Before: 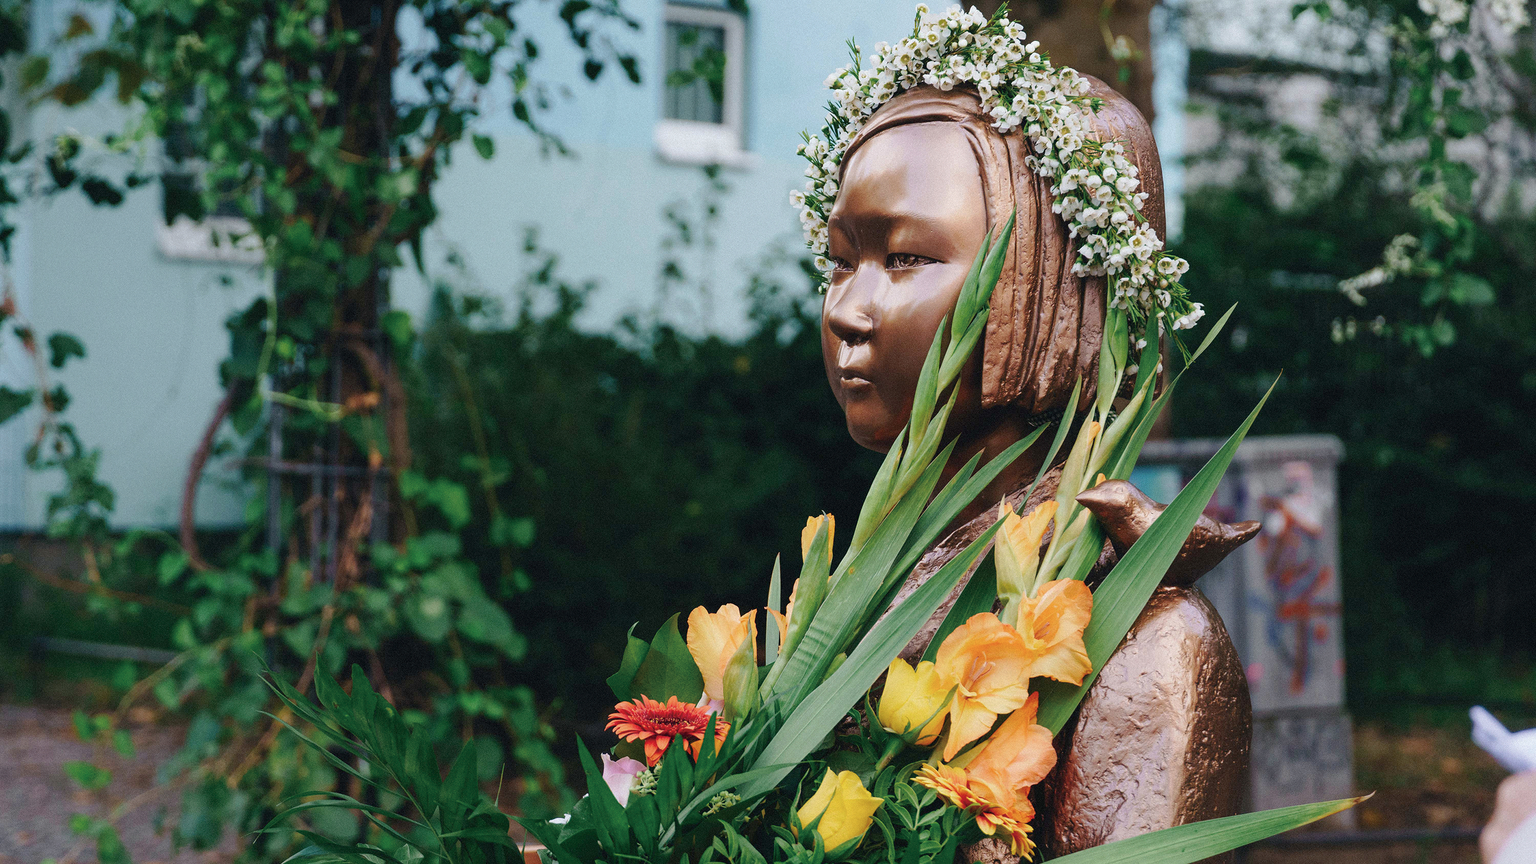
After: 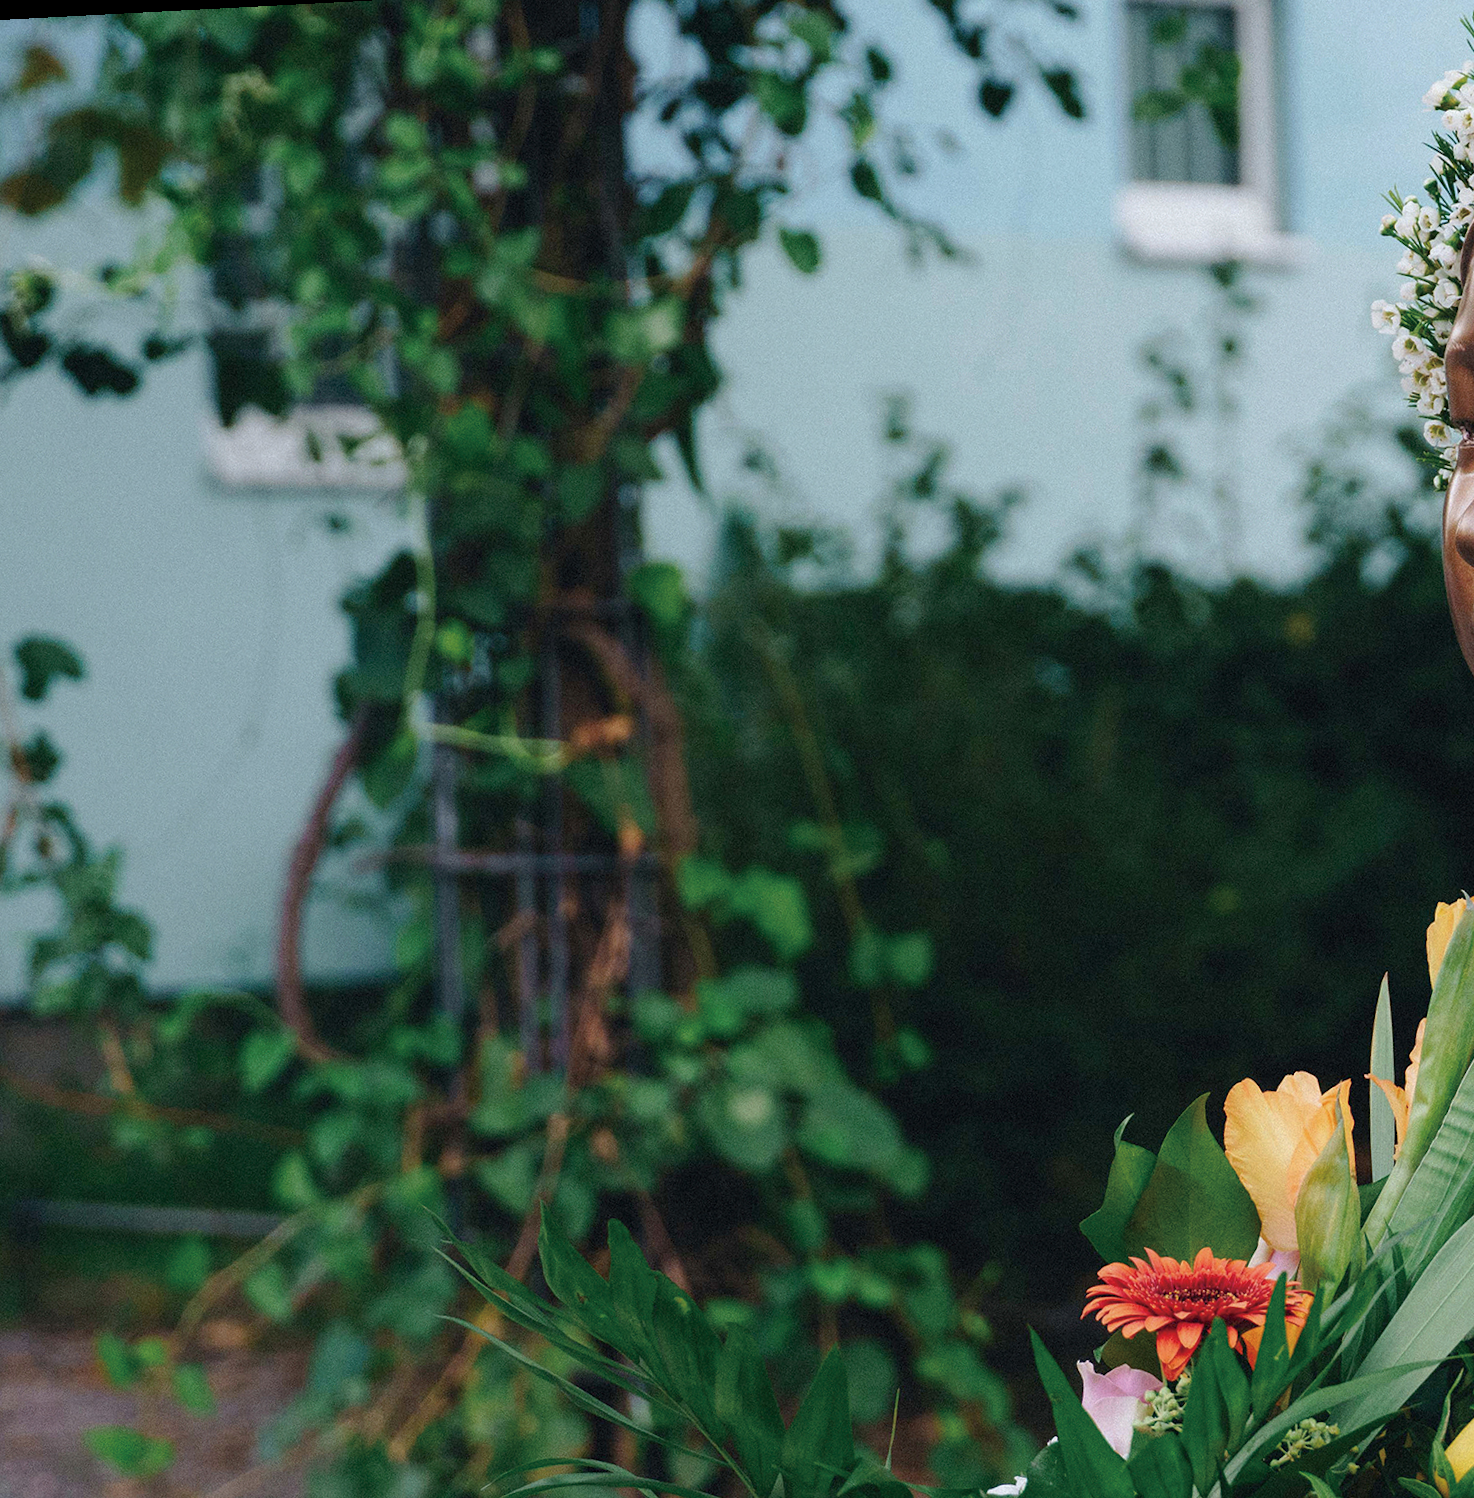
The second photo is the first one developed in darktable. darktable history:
crop: left 0.587%, right 45.588%, bottom 0.086%
rotate and perspective: rotation -3°, crop left 0.031, crop right 0.968, crop top 0.07, crop bottom 0.93
